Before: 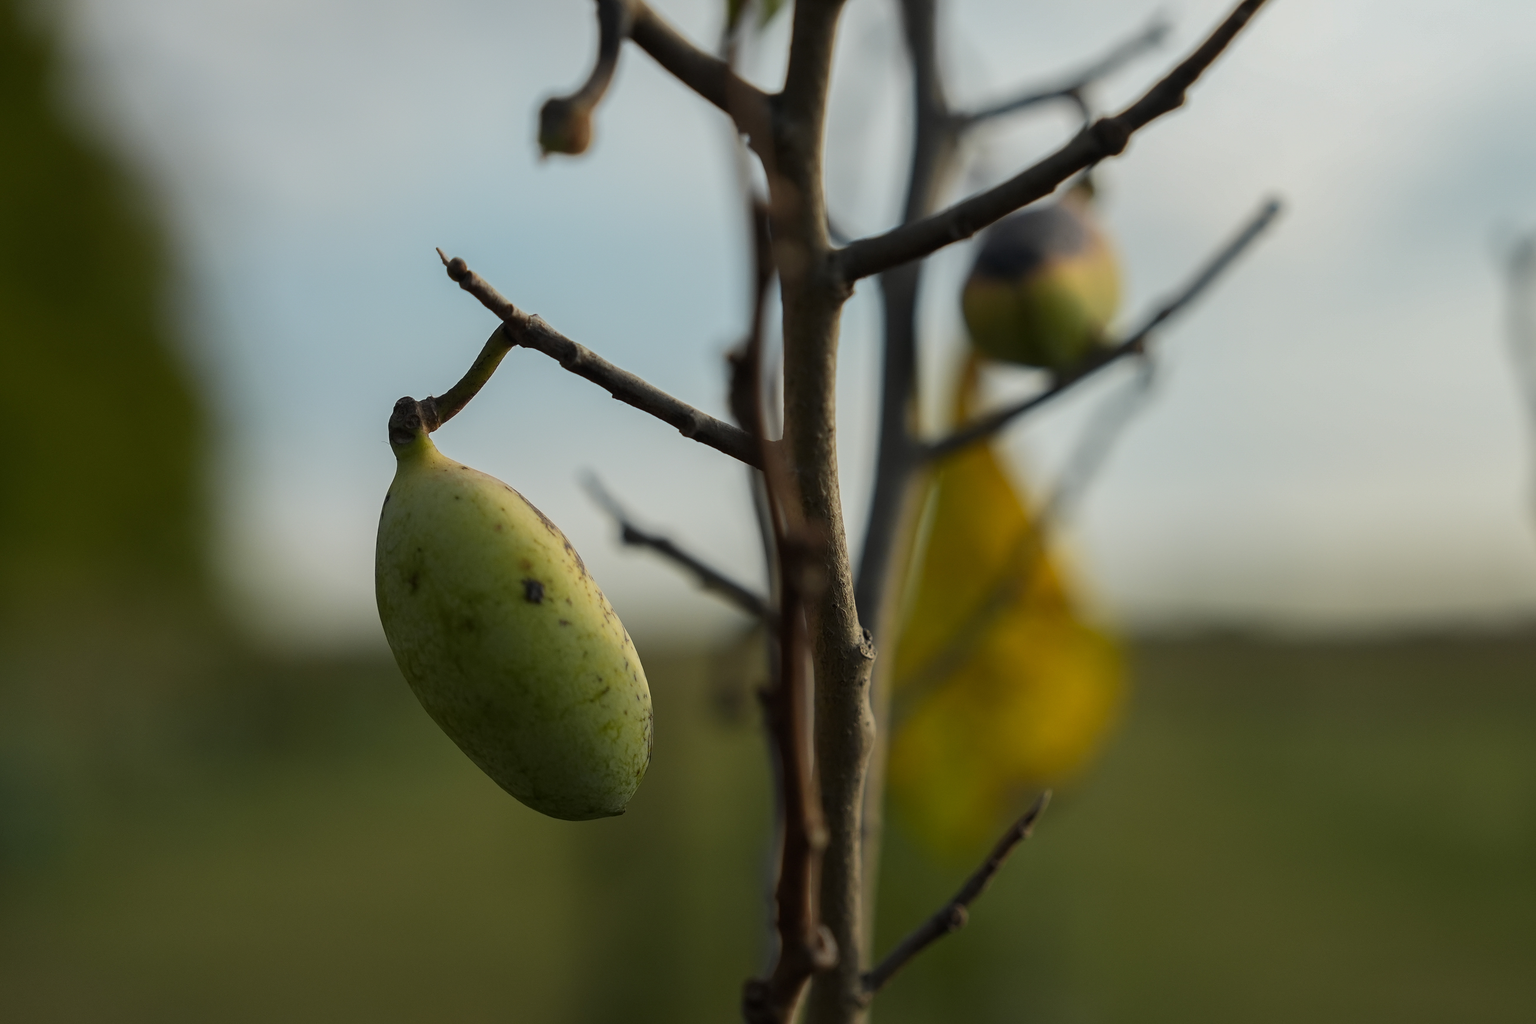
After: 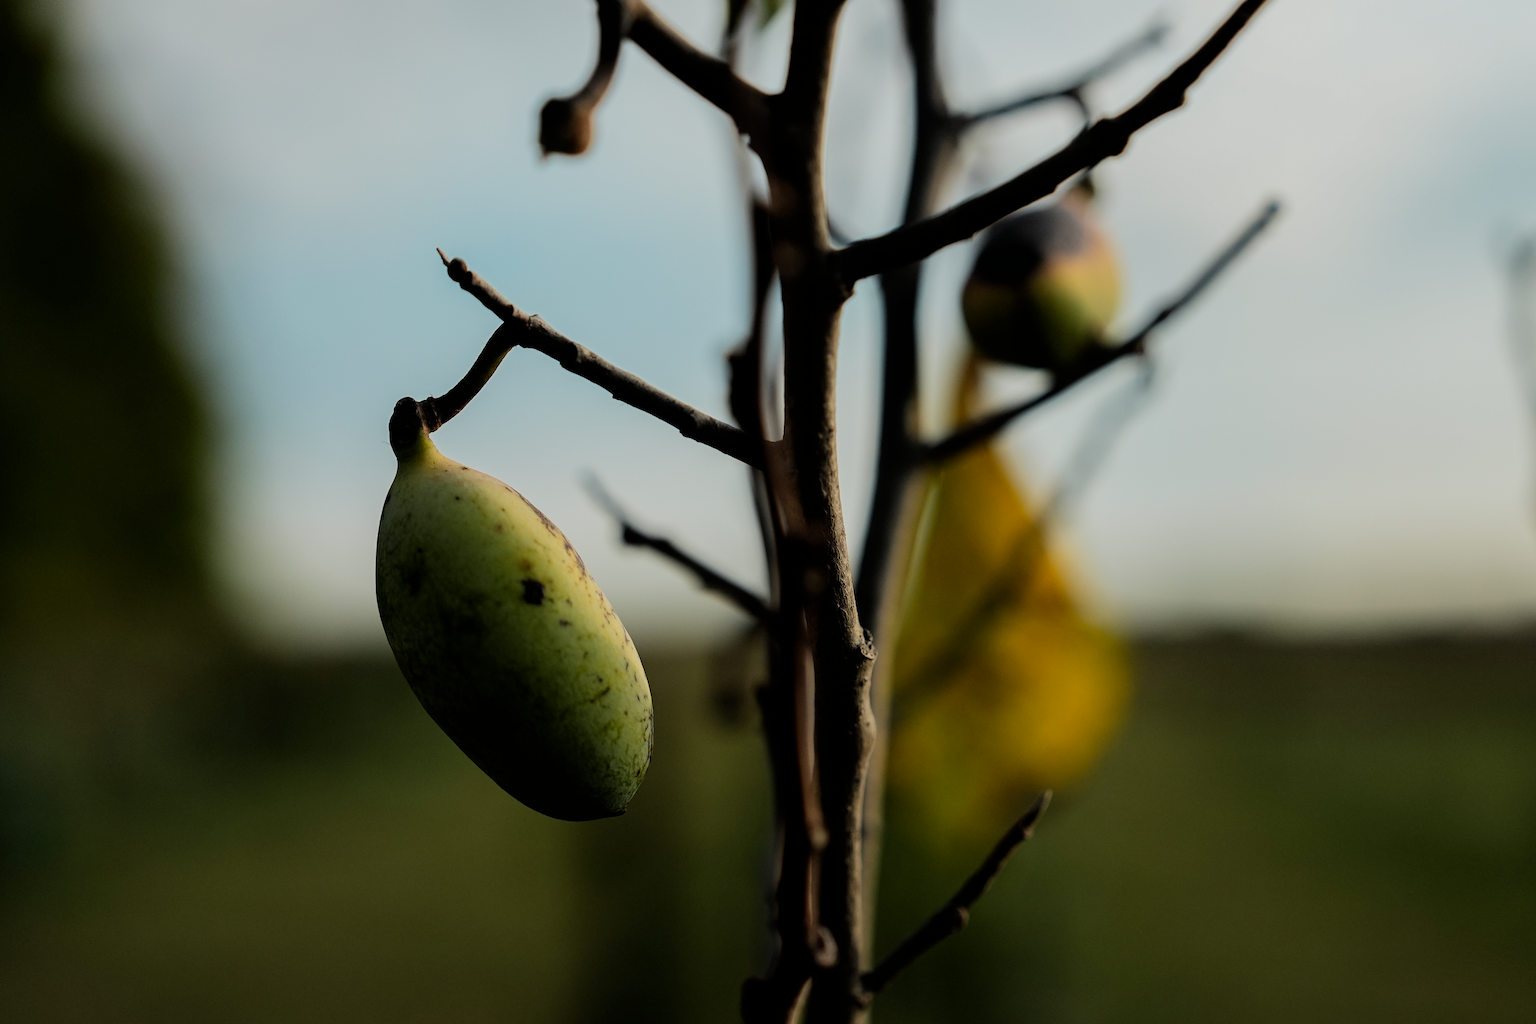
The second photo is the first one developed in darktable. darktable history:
filmic rgb: black relative exposure -5.08 EV, white relative exposure 3.96 EV, hardness 2.89, contrast 1.297, highlights saturation mix -30.26%, iterations of high-quality reconstruction 0
